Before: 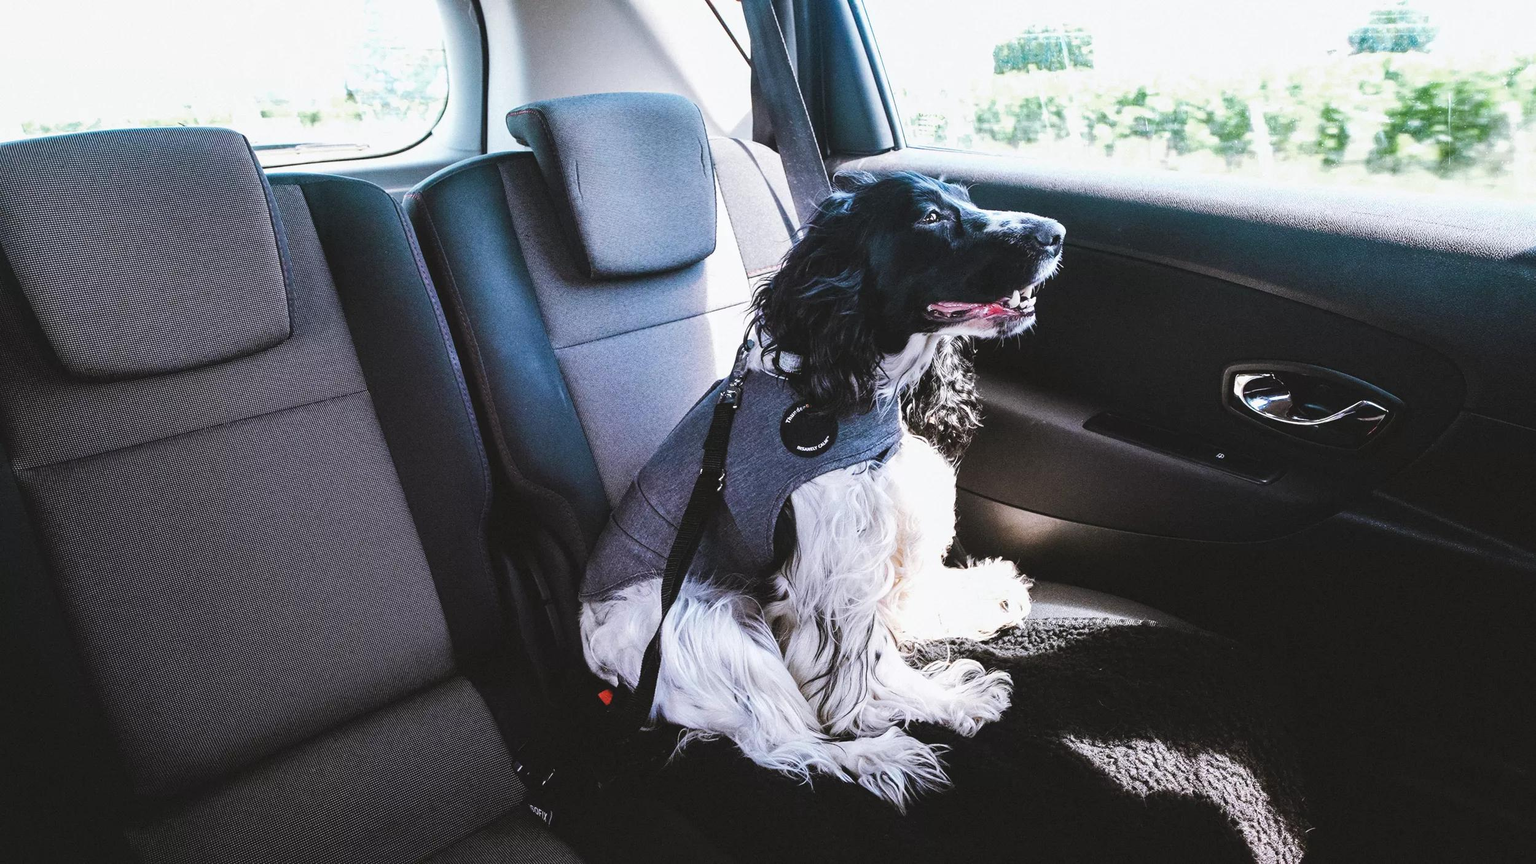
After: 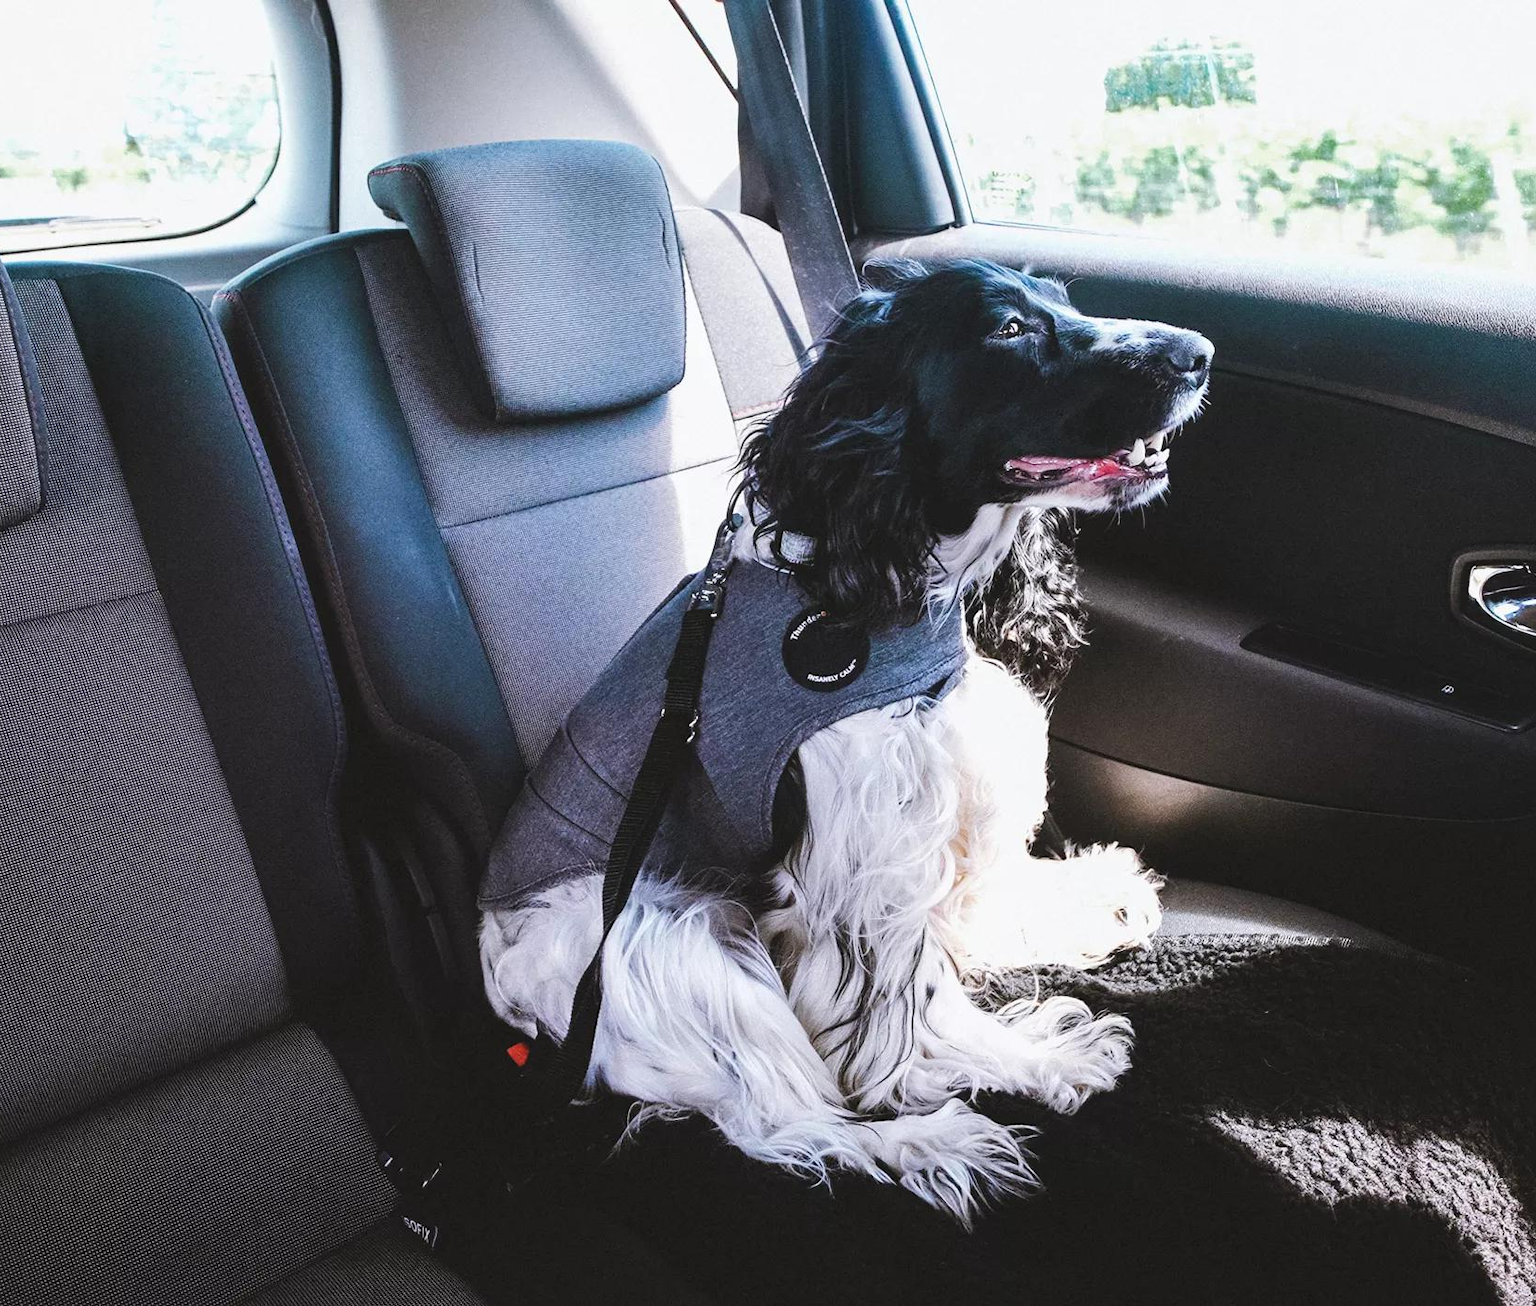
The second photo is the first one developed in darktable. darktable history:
crop: left 17.144%, right 16.709%
